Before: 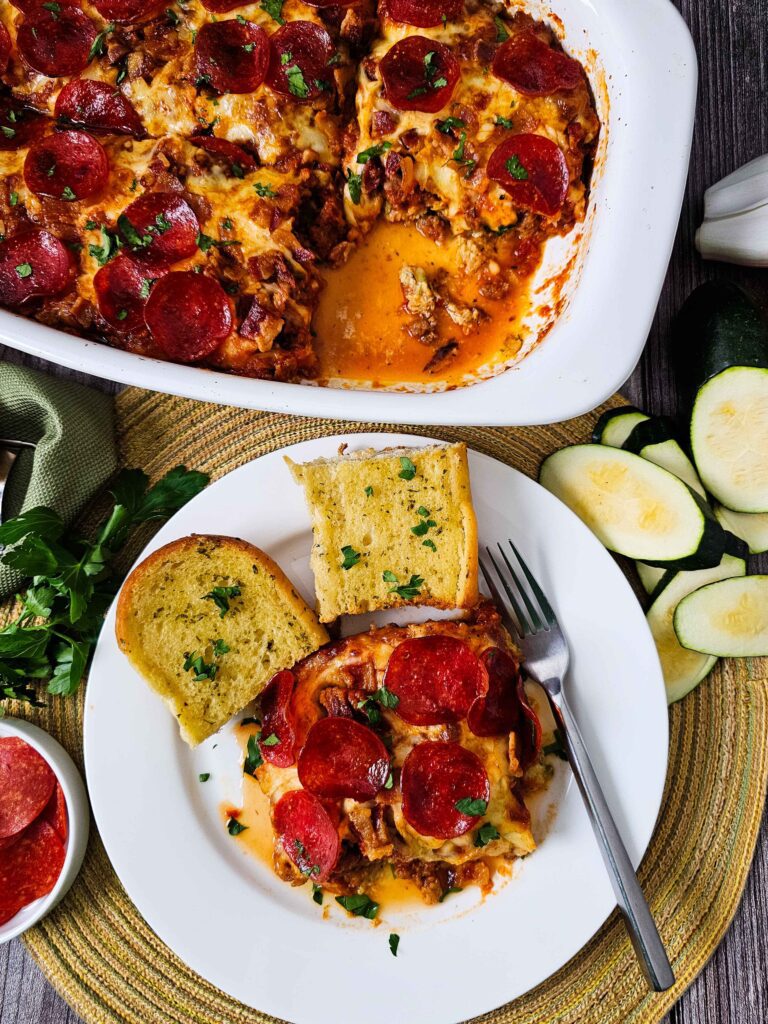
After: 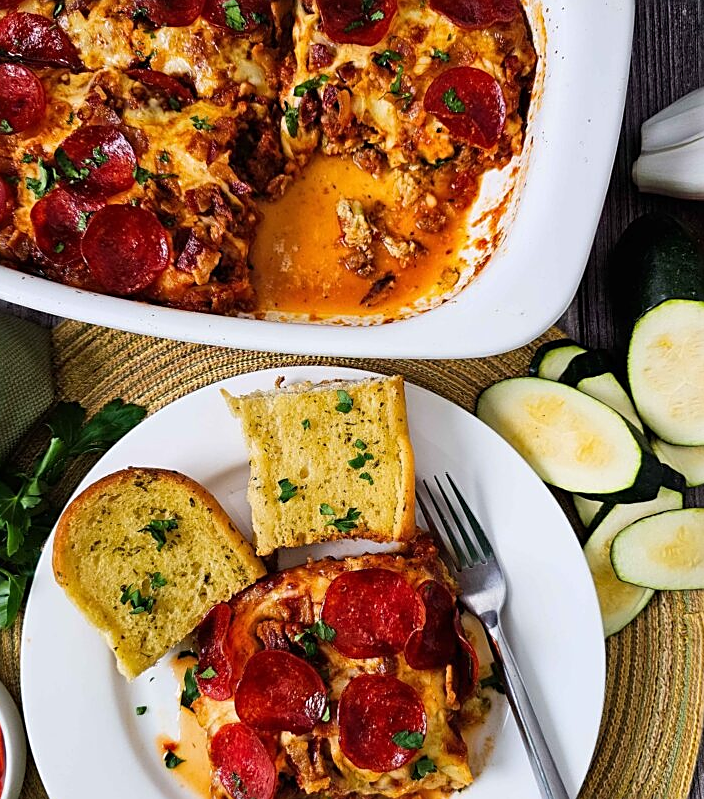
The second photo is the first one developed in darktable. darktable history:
crop: left 8.304%, top 6.607%, bottom 15.35%
sharpen: on, module defaults
